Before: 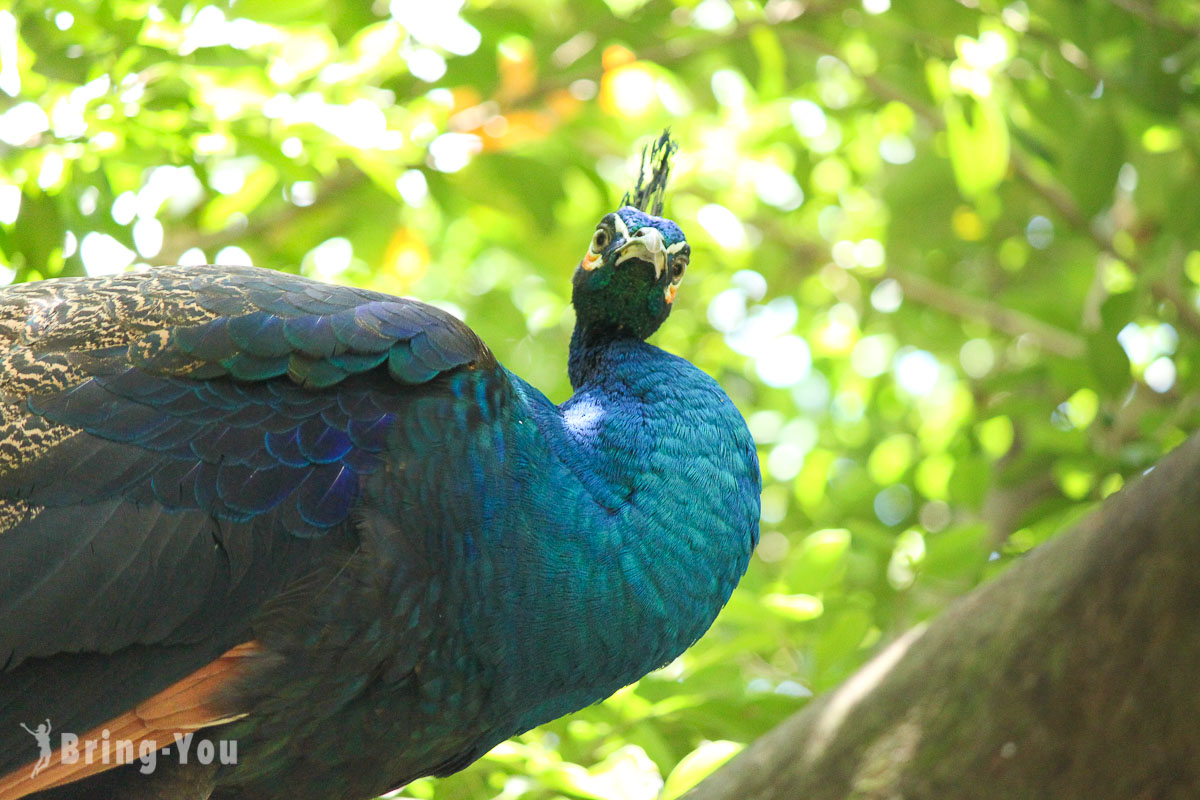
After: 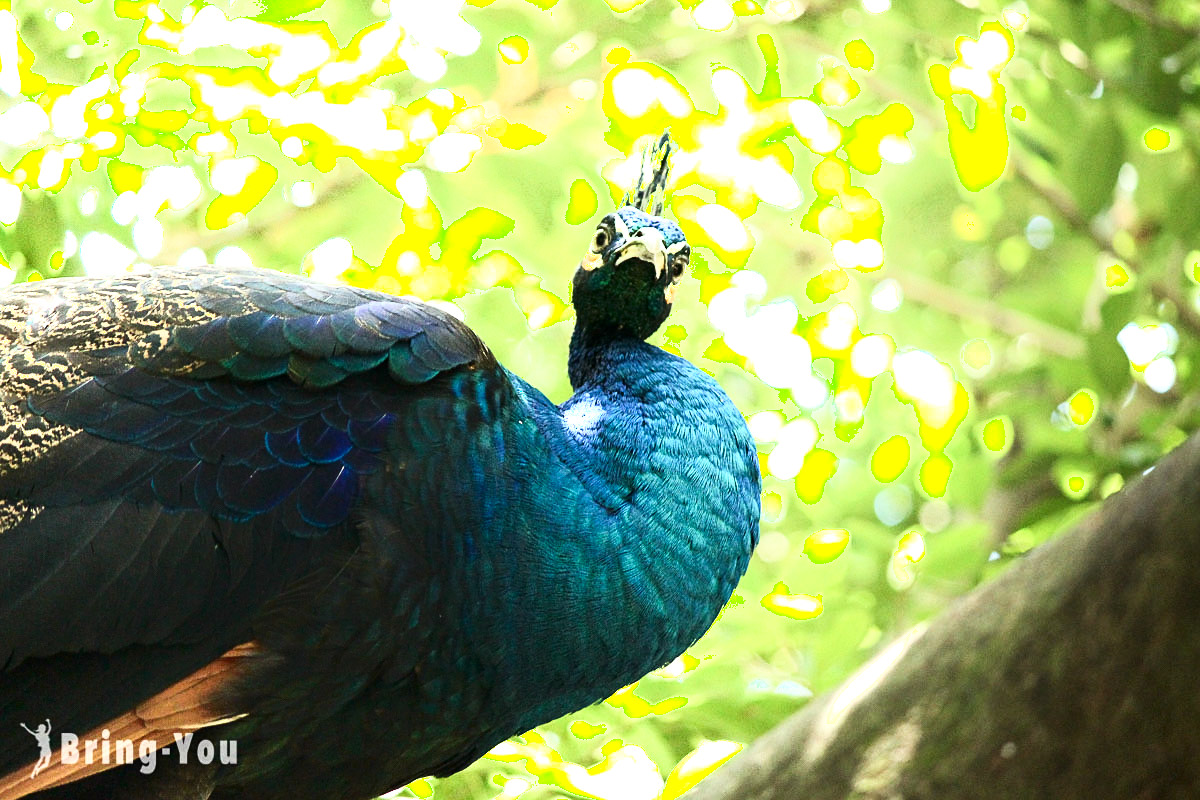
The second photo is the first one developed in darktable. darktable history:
tone equalizer: -8 EV -0.75 EV, -7 EV -0.7 EV, -6 EV -0.6 EV, -5 EV -0.4 EV, -3 EV 0.4 EV, -2 EV 0.6 EV, -1 EV 0.7 EV, +0 EV 0.75 EV, edges refinement/feathering 500, mask exposure compensation -1.57 EV, preserve details no
shadows and highlights: shadows -62.32, white point adjustment -5.22, highlights 61.59
sharpen: amount 0.2
